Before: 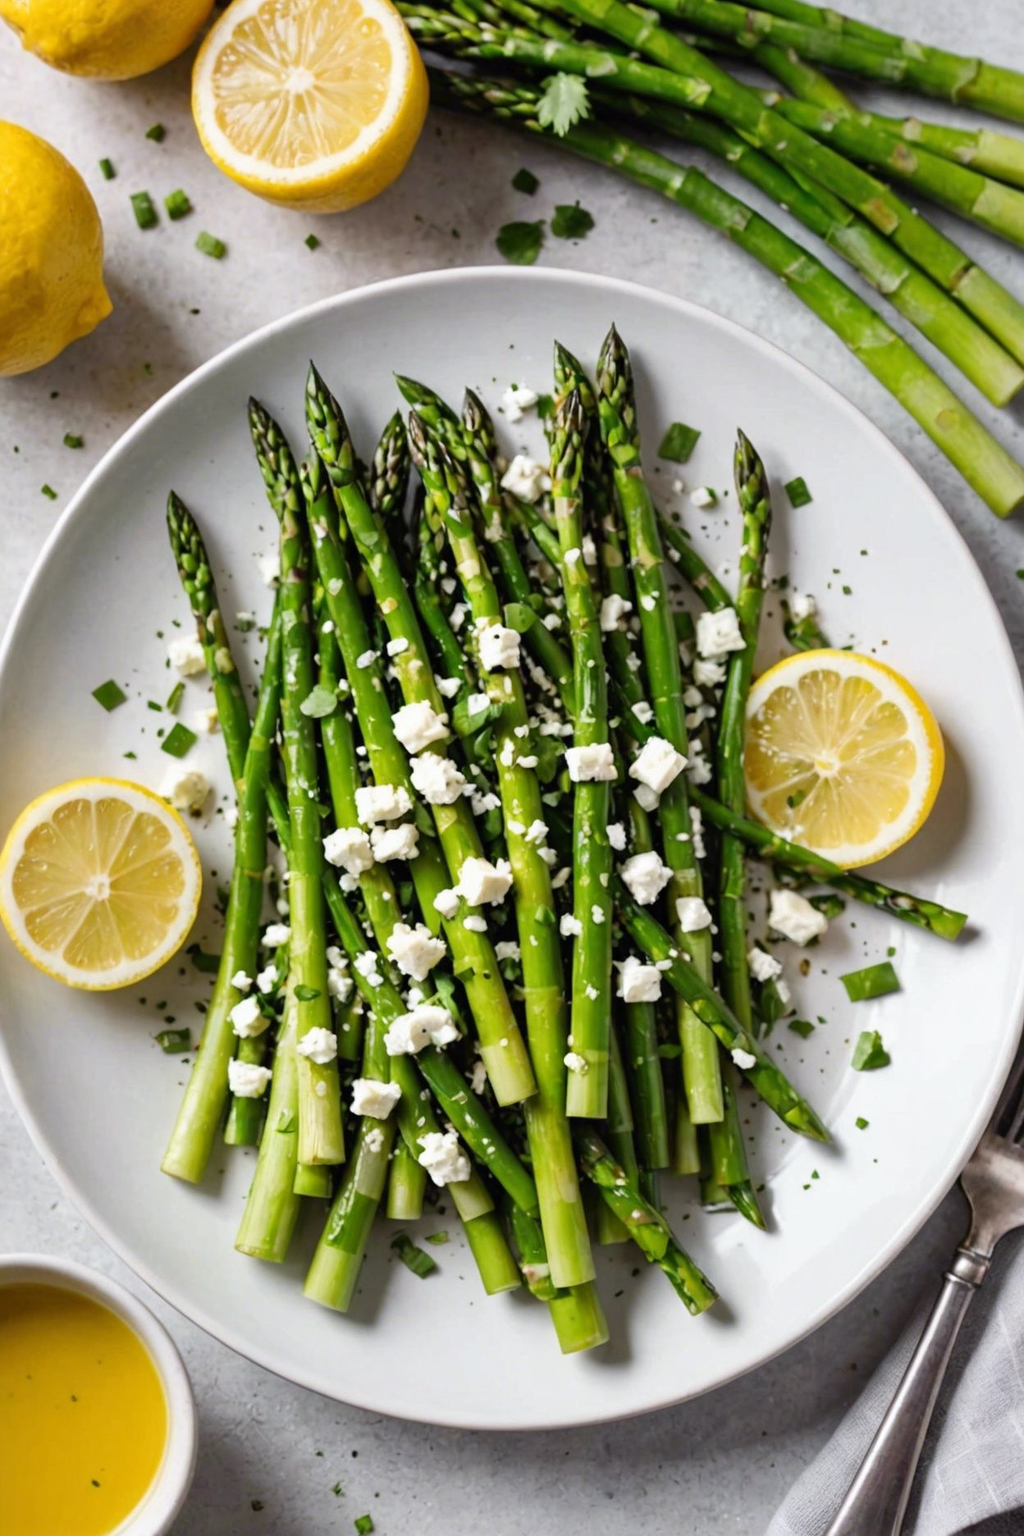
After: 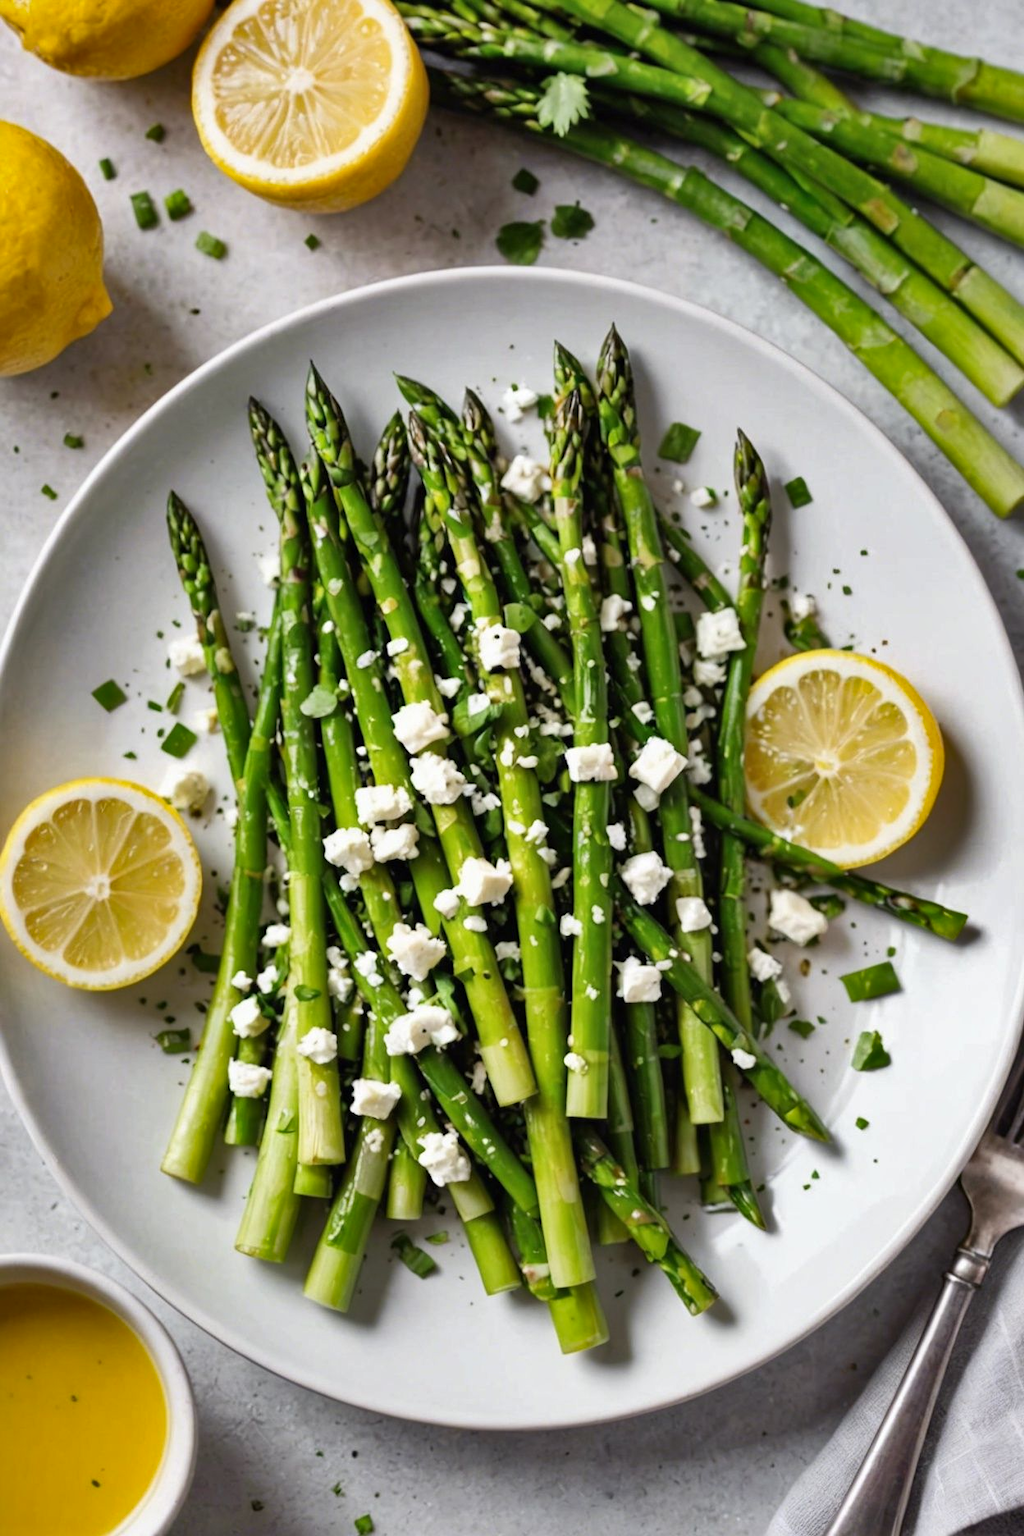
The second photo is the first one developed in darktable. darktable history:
shadows and highlights: shadows 60, highlights -60.23, soften with gaussian
